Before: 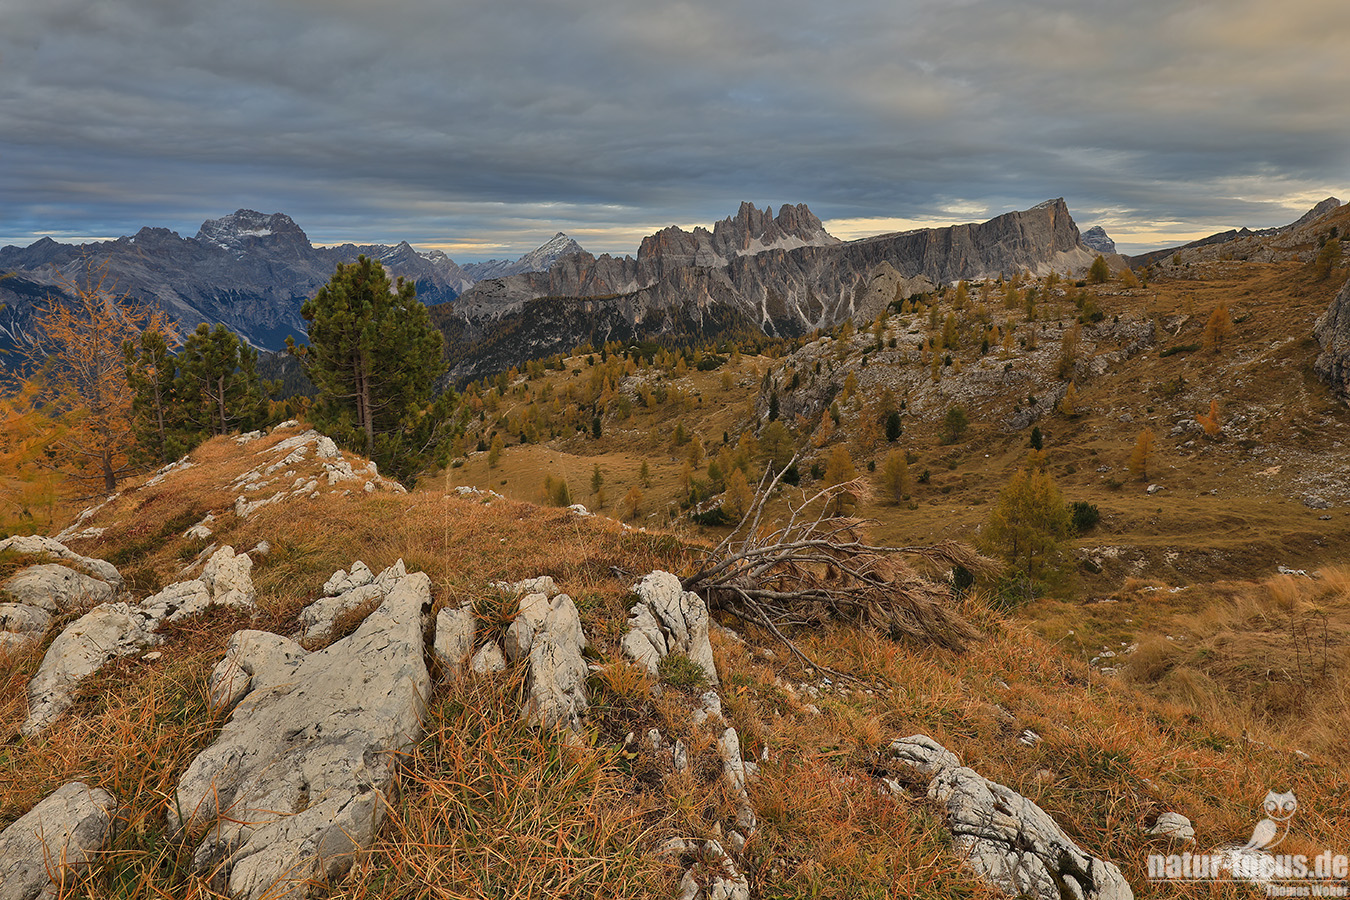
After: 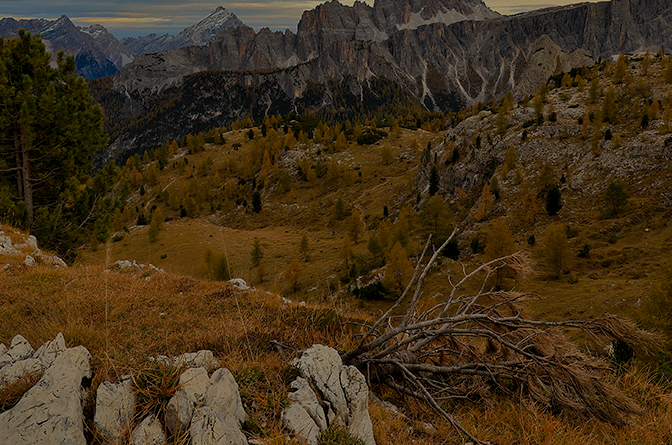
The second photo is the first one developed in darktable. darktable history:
crop: left 25.243%, top 25.131%, right 24.952%, bottom 25.331%
exposure: exposure -1.413 EV, compensate exposure bias true, compensate highlight preservation false
color balance rgb: highlights gain › luminance 5.952%, highlights gain › chroma 2.543%, highlights gain › hue 87.72°, global offset › luminance -0.353%, linear chroma grading › global chroma 6.251%, perceptual saturation grading › global saturation 3.657%, perceptual brilliance grading › global brilliance 1.747%, perceptual brilliance grading › highlights -3.996%
